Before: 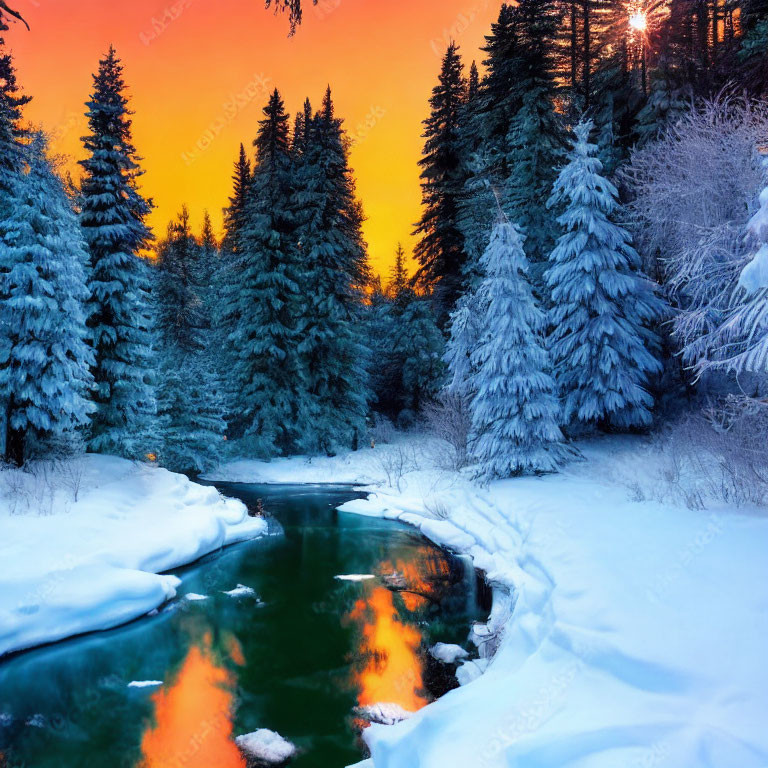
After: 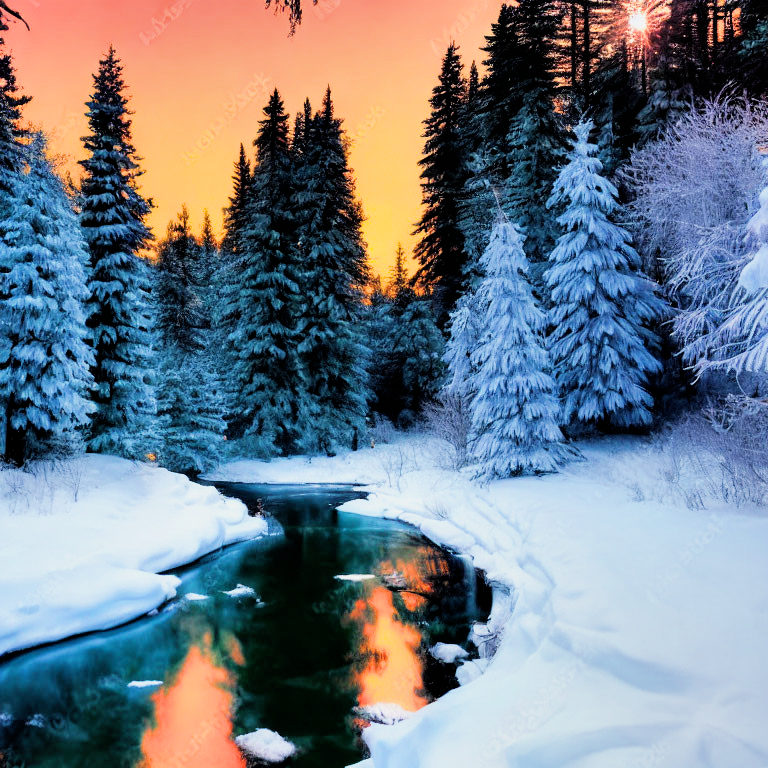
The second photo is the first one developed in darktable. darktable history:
filmic rgb: black relative exposure -5.01 EV, white relative exposure 3.96 EV, hardness 2.9, contrast 1.298, highlights saturation mix -28.97%
exposure: exposure 0.558 EV, compensate highlight preservation false
shadows and highlights: shadows color adjustment 99.16%, highlights color adjustment 0.365%, low approximation 0.01, soften with gaussian
